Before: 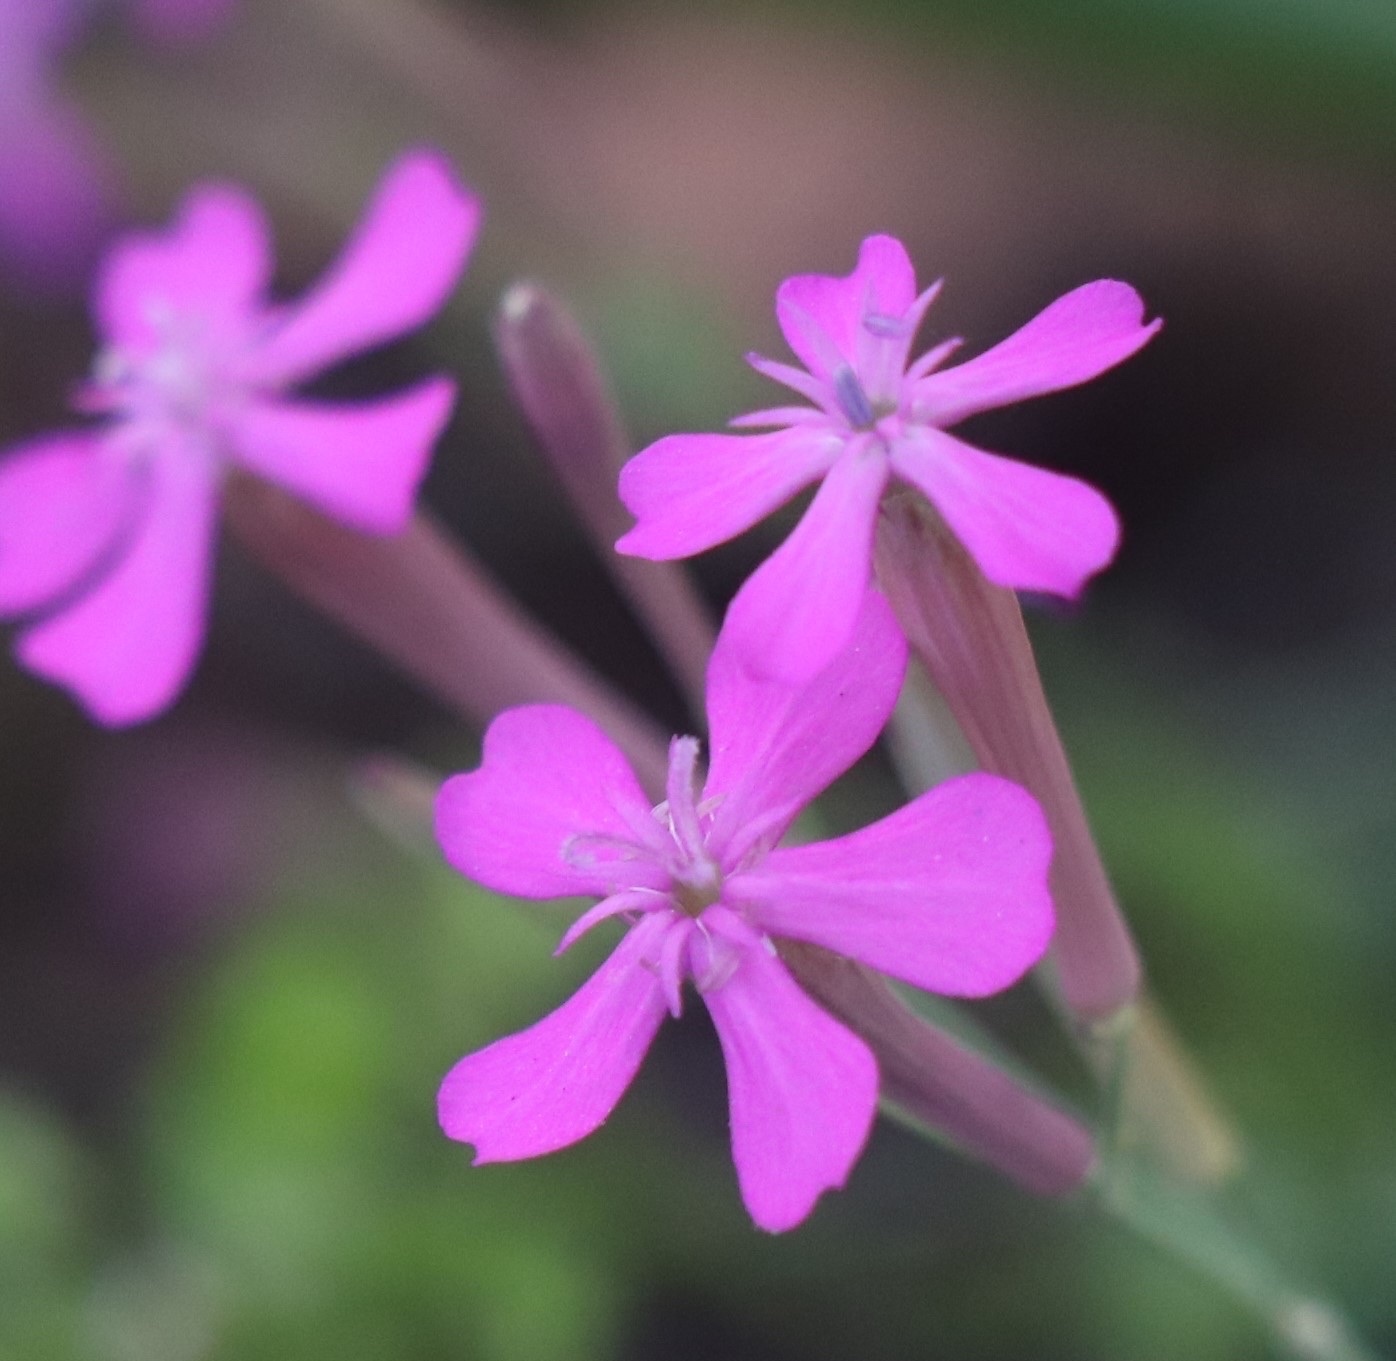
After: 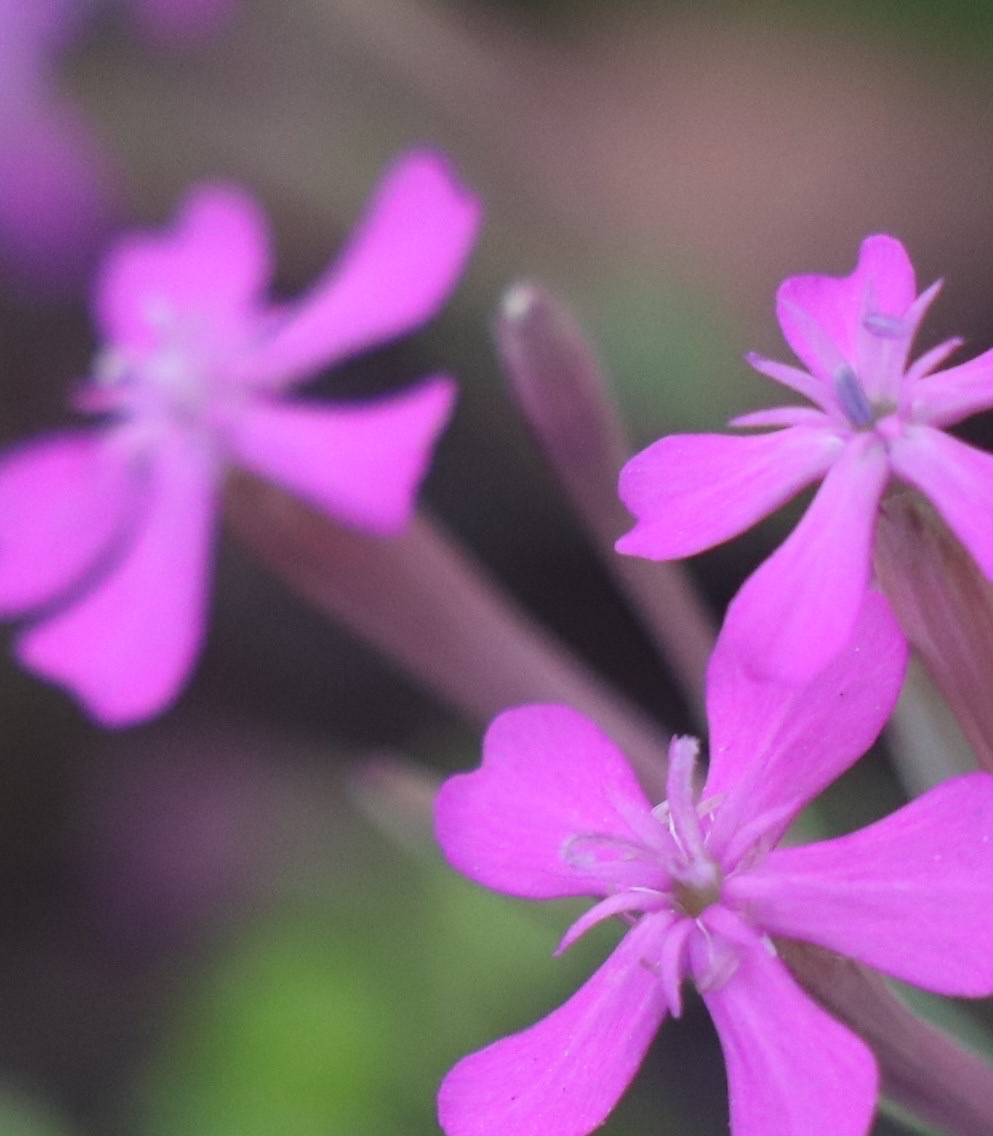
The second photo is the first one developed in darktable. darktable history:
crop: right 28.858%, bottom 16.524%
